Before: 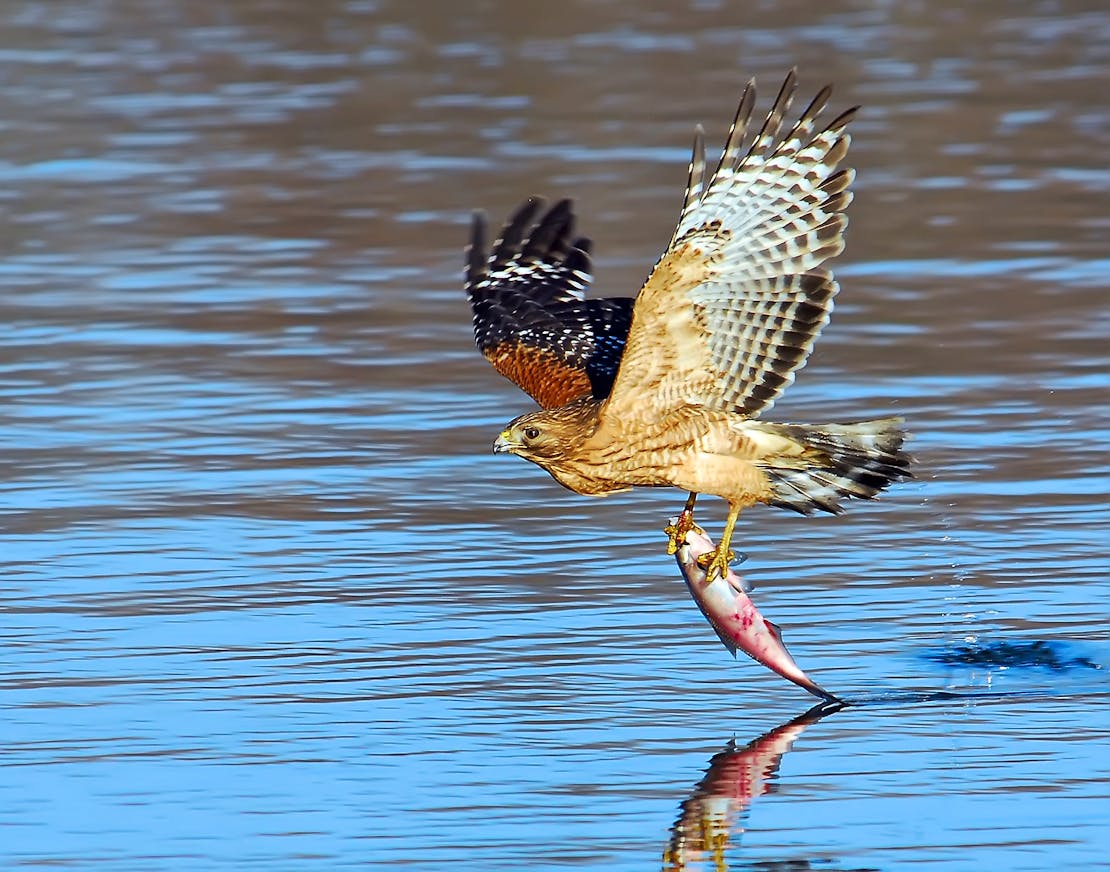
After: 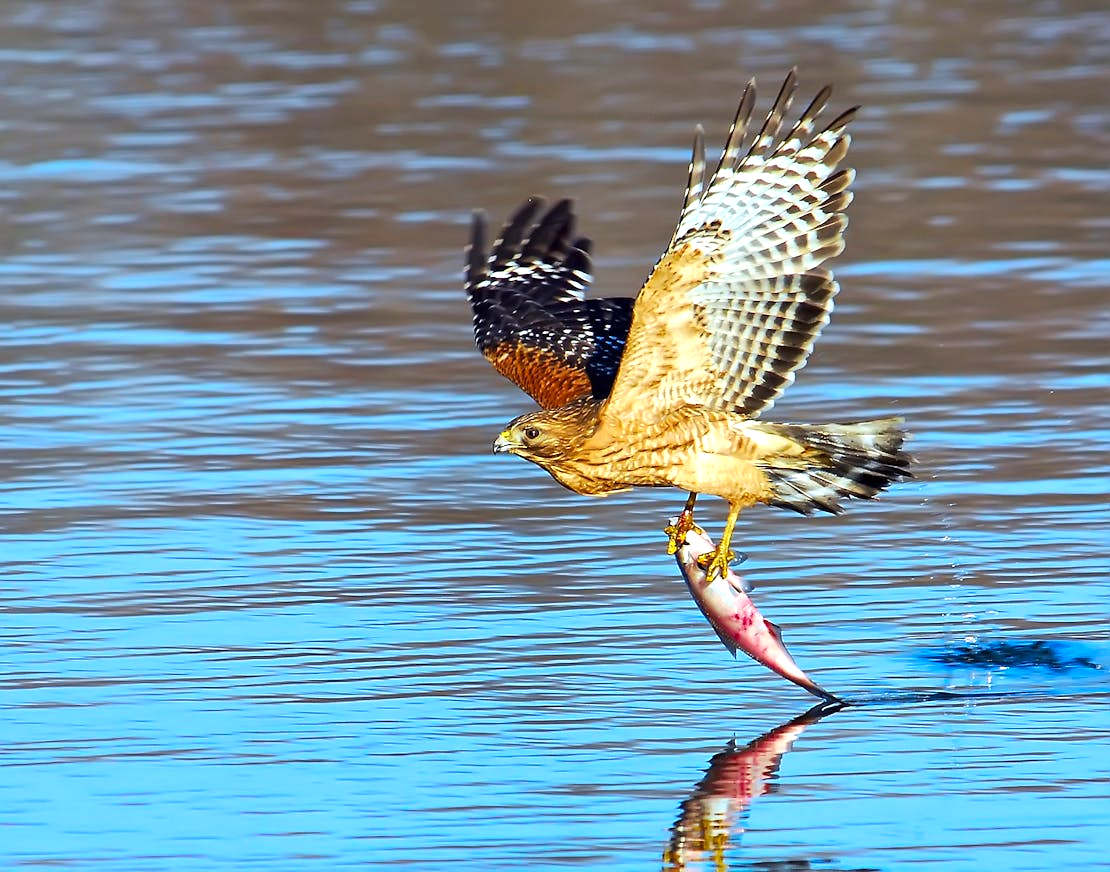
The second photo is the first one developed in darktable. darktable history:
color balance rgb: linear chroma grading › shadows -8.618%, linear chroma grading › global chroma 9.931%, perceptual saturation grading › global saturation 0.705%, perceptual brilliance grading › global brilliance 10.806%
